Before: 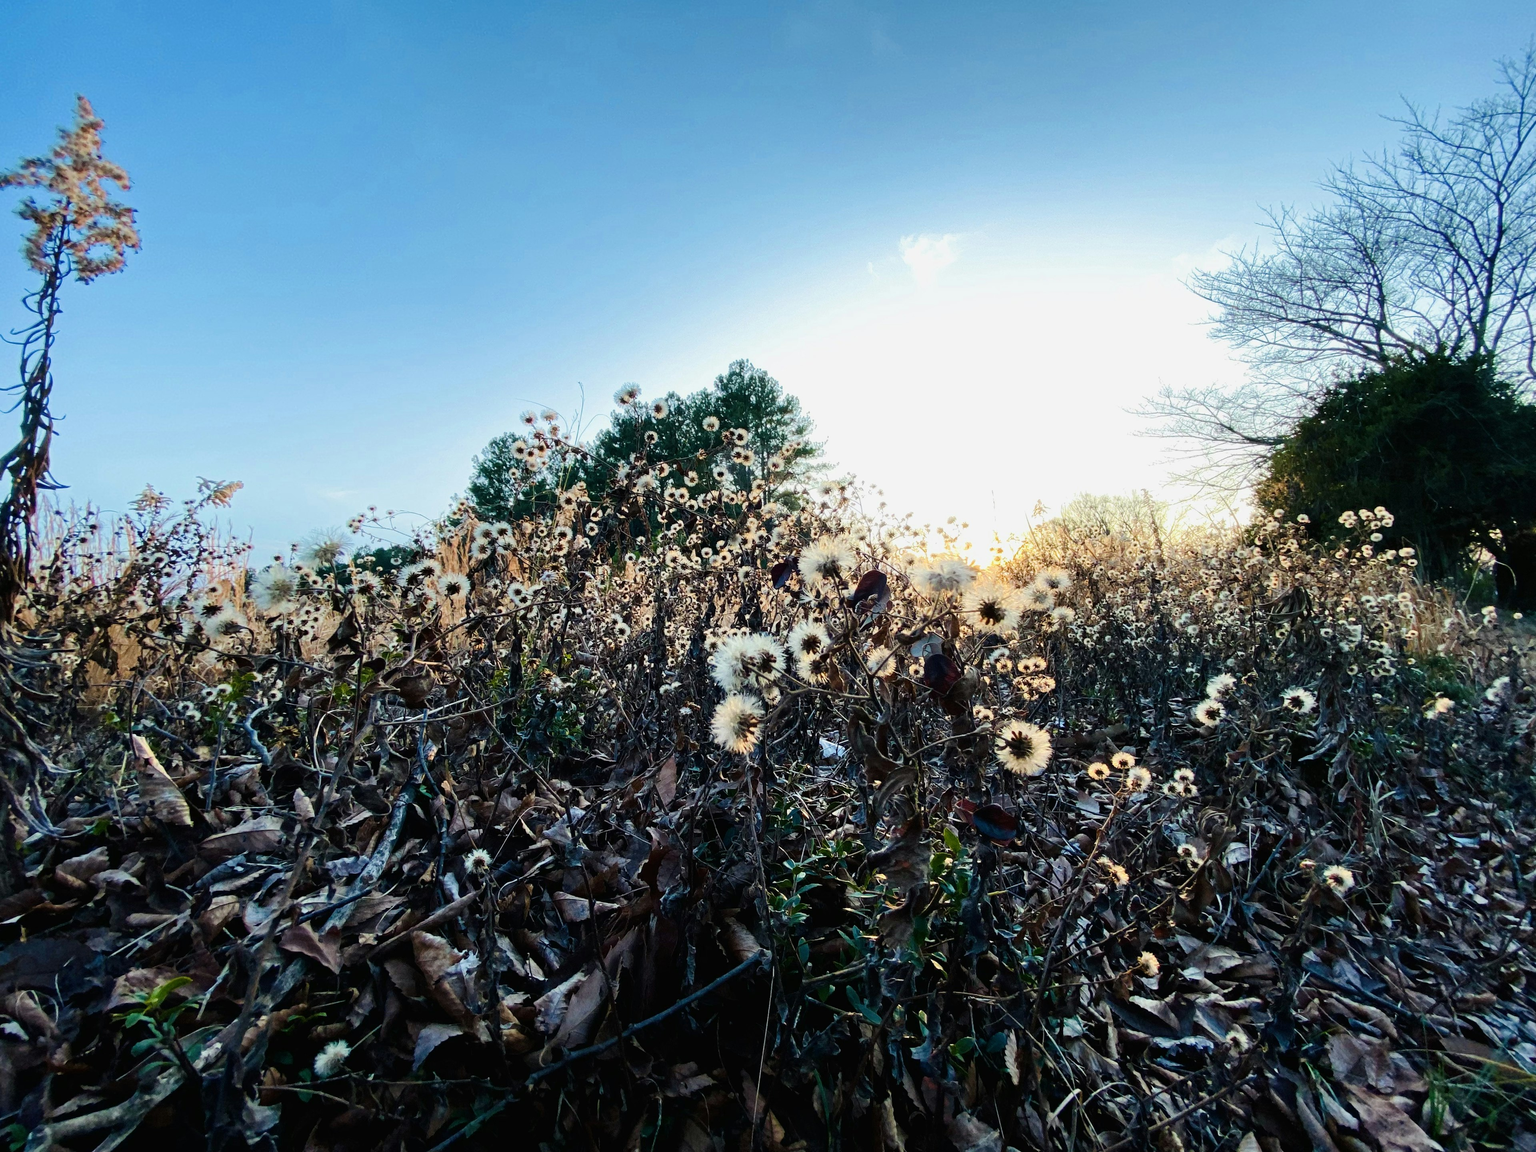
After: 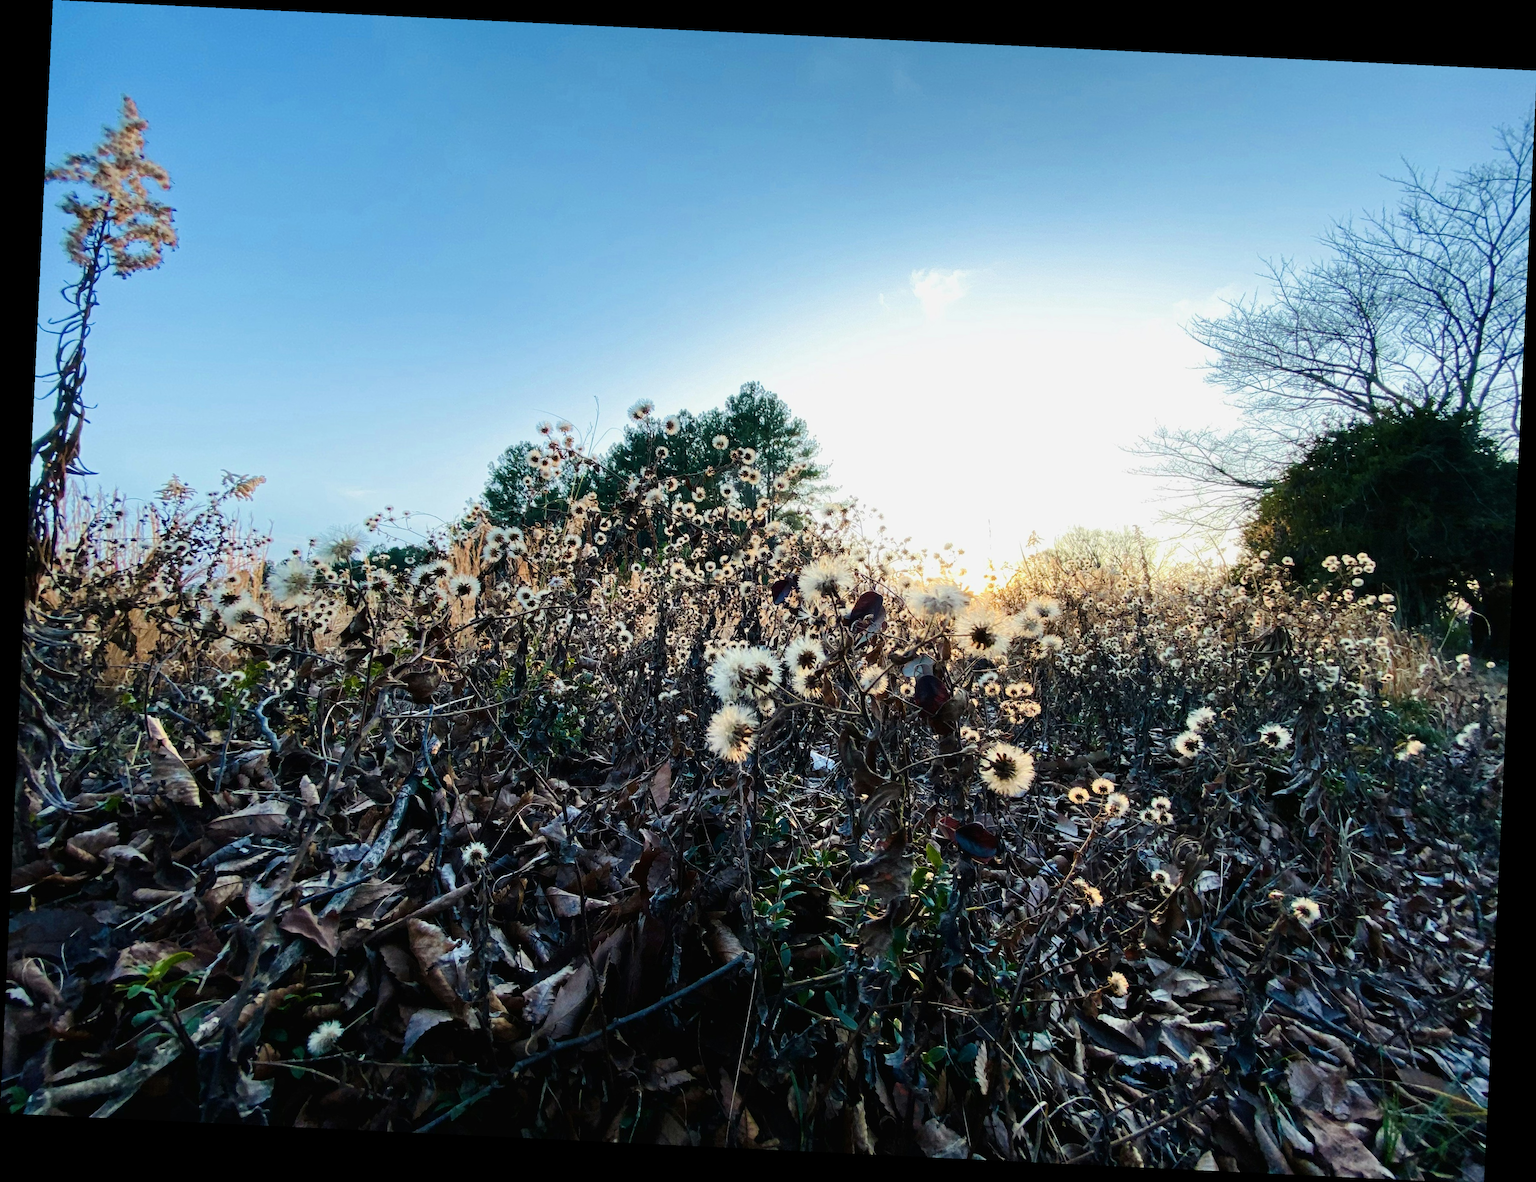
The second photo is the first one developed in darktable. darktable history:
crop and rotate: angle -2.73°
